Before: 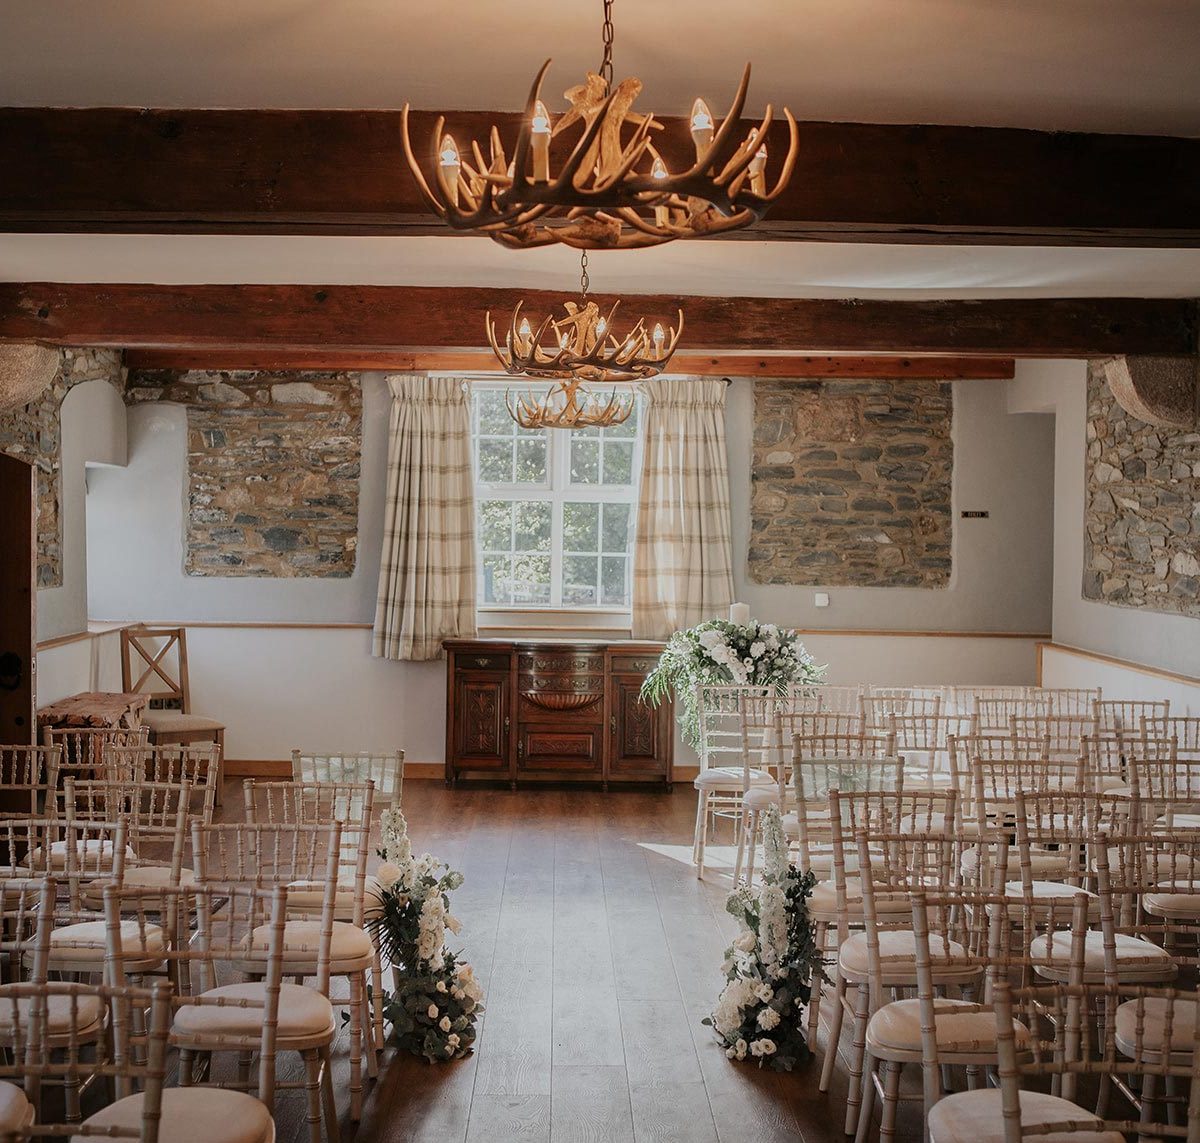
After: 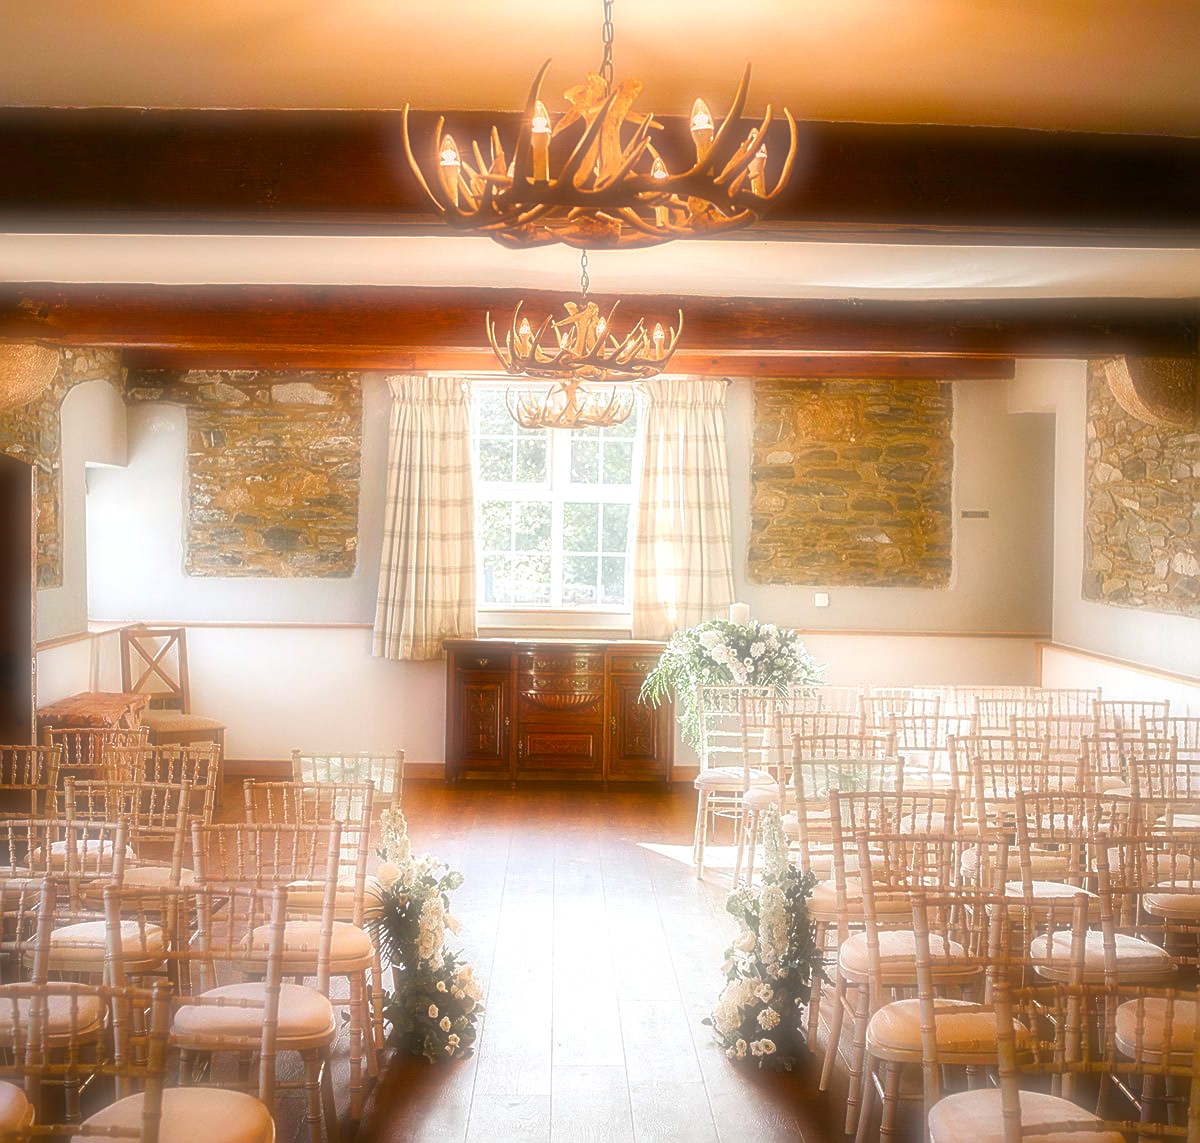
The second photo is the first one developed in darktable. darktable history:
exposure: exposure 0.766 EV, compensate highlight preservation false
color balance rgb: linear chroma grading › shadows 10%, linear chroma grading › highlights 10%, linear chroma grading › global chroma 15%, linear chroma grading › mid-tones 15%, perceptual saturation grading › global saturation 40%, perceptual saturation grading › highlights -25%, perceptual saturation grading › mid-tones 35%, perceptual saturation grading › shadows 35%, perceptual brilliance grading › global brilliance 11.29%, global vibrance 11.29%
soften: on, module defaults
sharpen: on, module defaults
grain: coarseness 0.09 ISO, strength 10%
